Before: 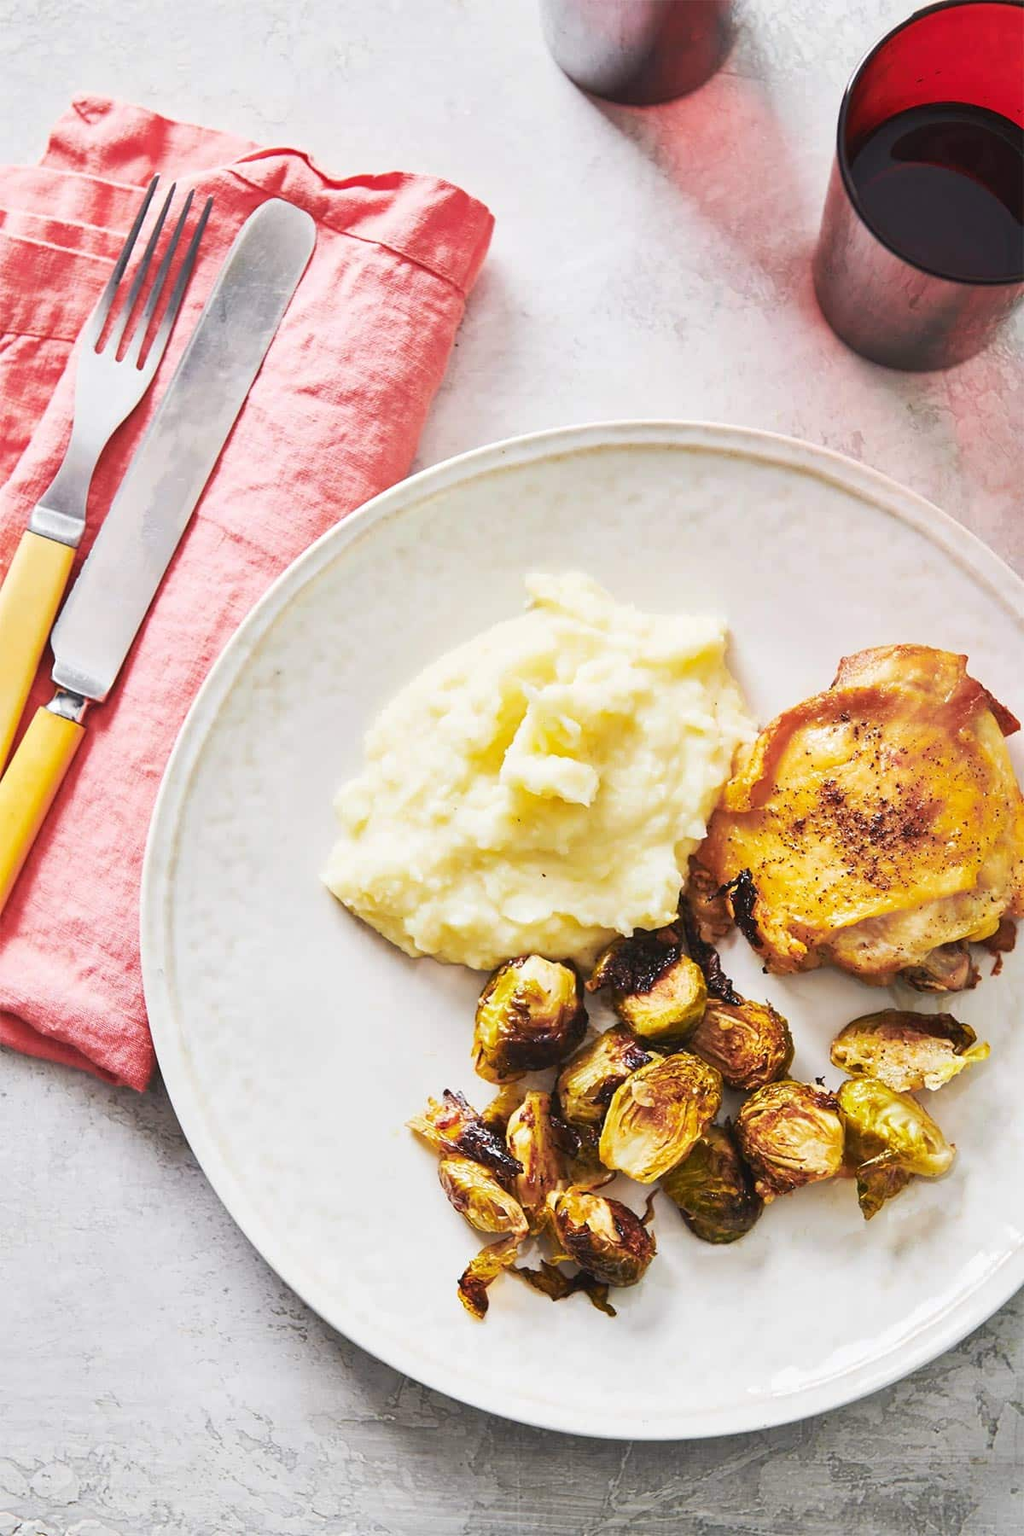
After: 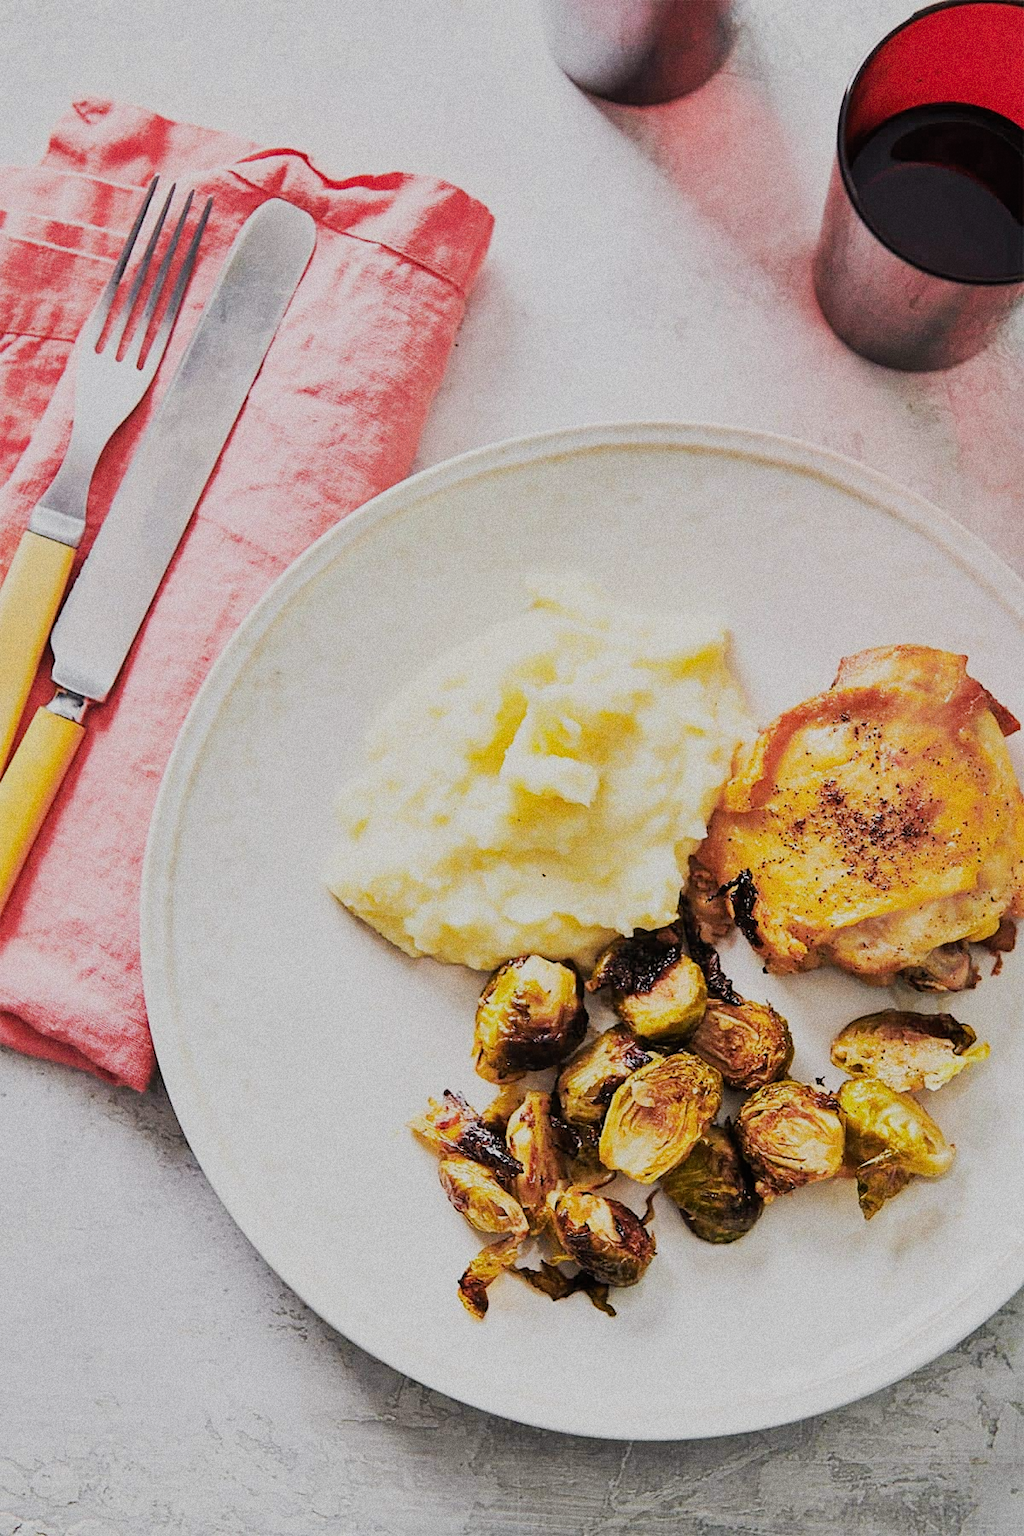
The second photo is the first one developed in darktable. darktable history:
filmic rgb: black relative exposure -6.98 EV, white relative exposure 5.63 EV, hardness 2.86
sharpen: amount 0.2
grain: coarseness 11.82 ISO, strength 36.67%, mid-tones bias 74.17%
